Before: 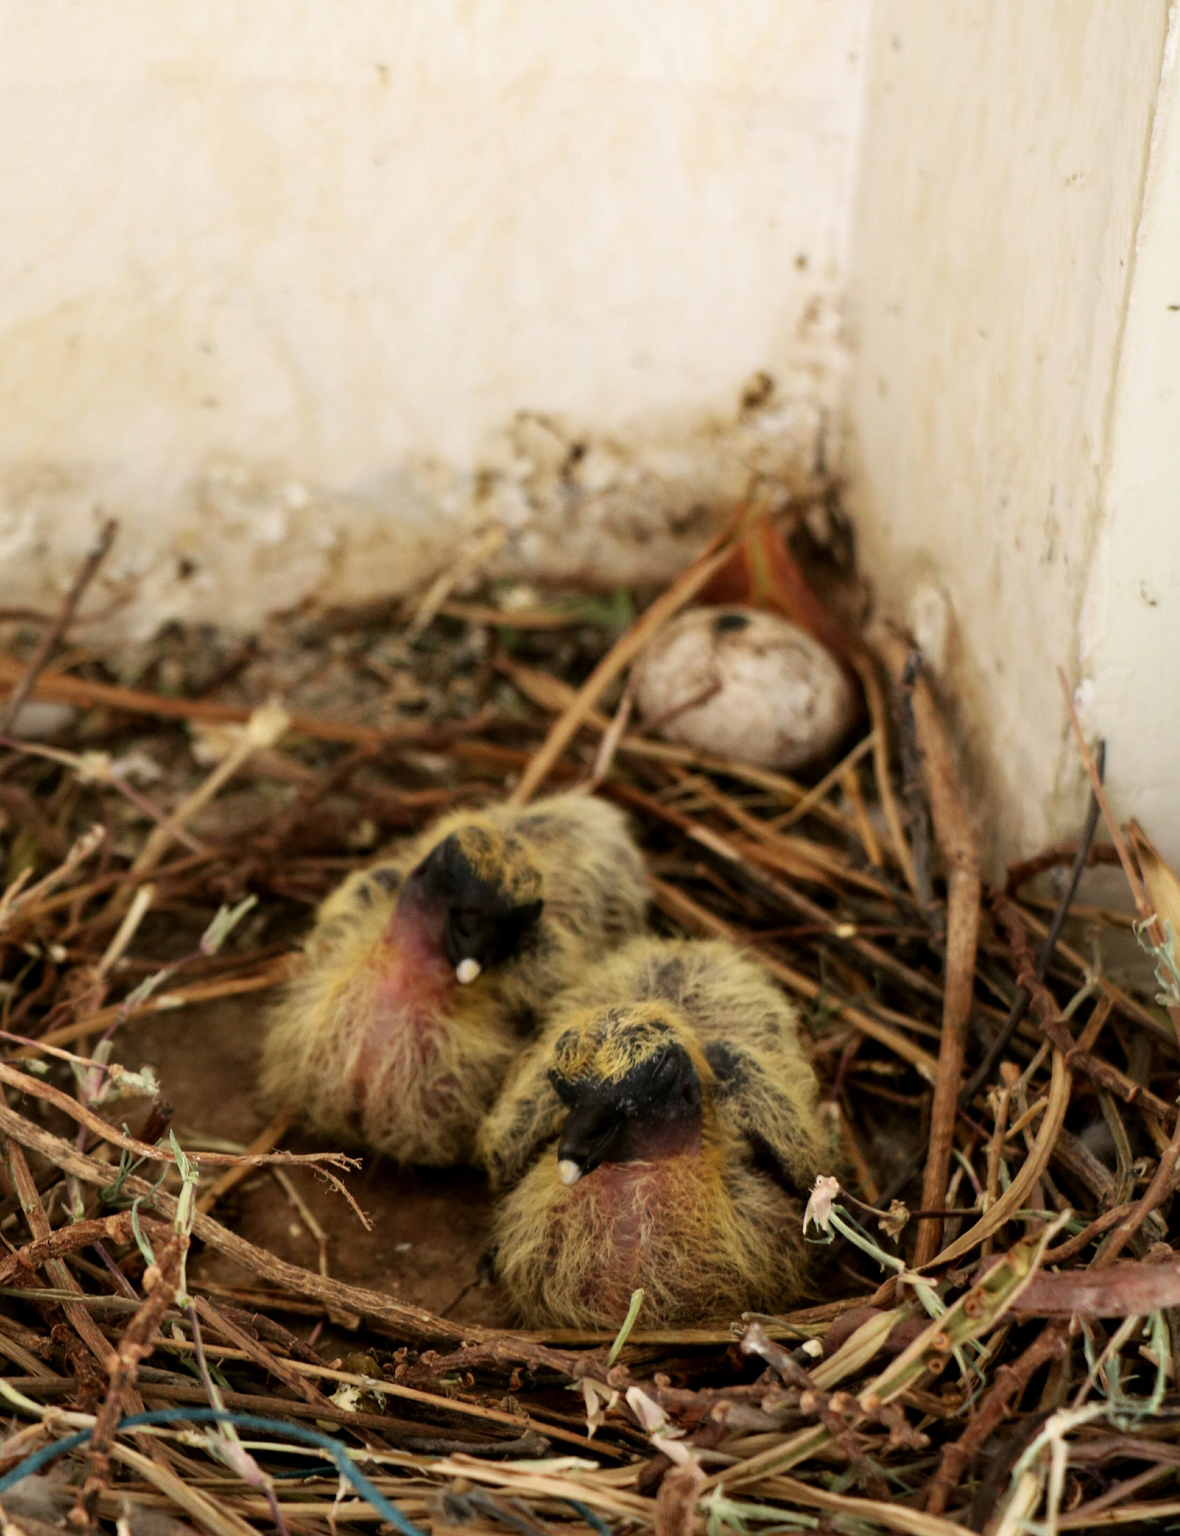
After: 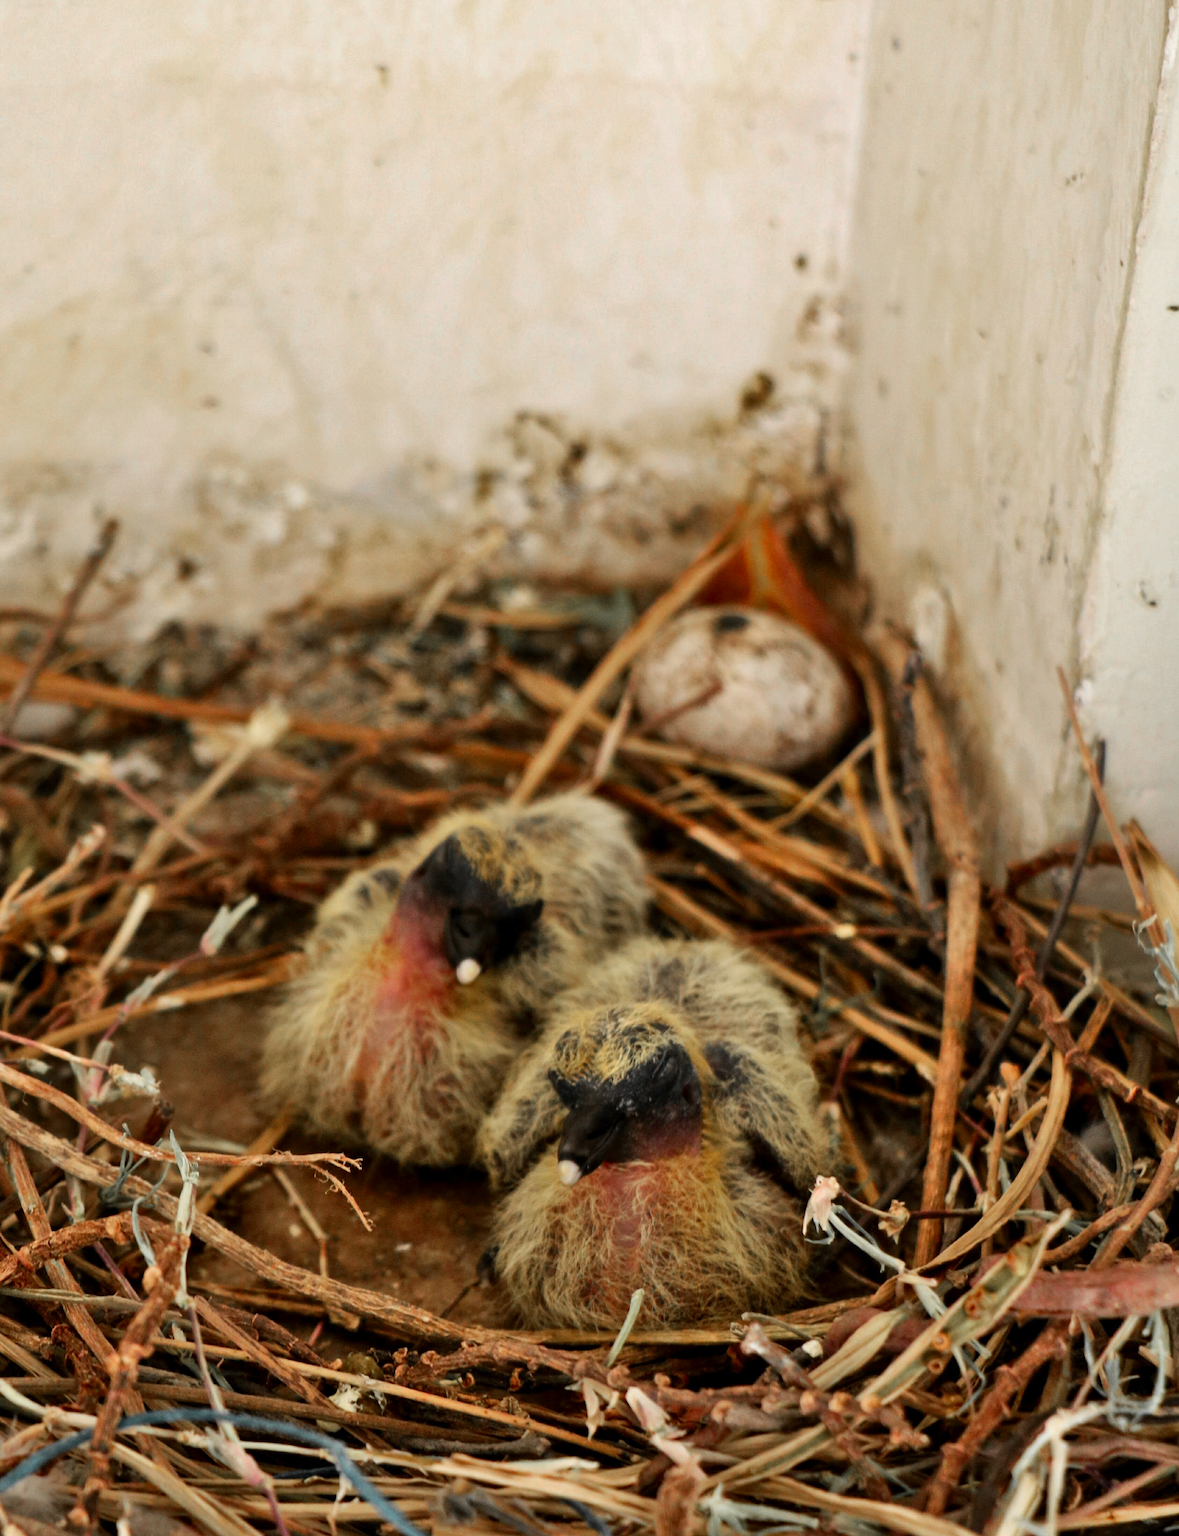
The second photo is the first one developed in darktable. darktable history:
color zones: curves: ch1 [(0, 0.679) (0.143, 0.647) (0.286, 0.261) (0.378, -0.011) (0.571, 0.396) (0.714, 0.399) (0.857, 0.406) (1, 0.679)]
shadows and highlights: soften with gaussian
